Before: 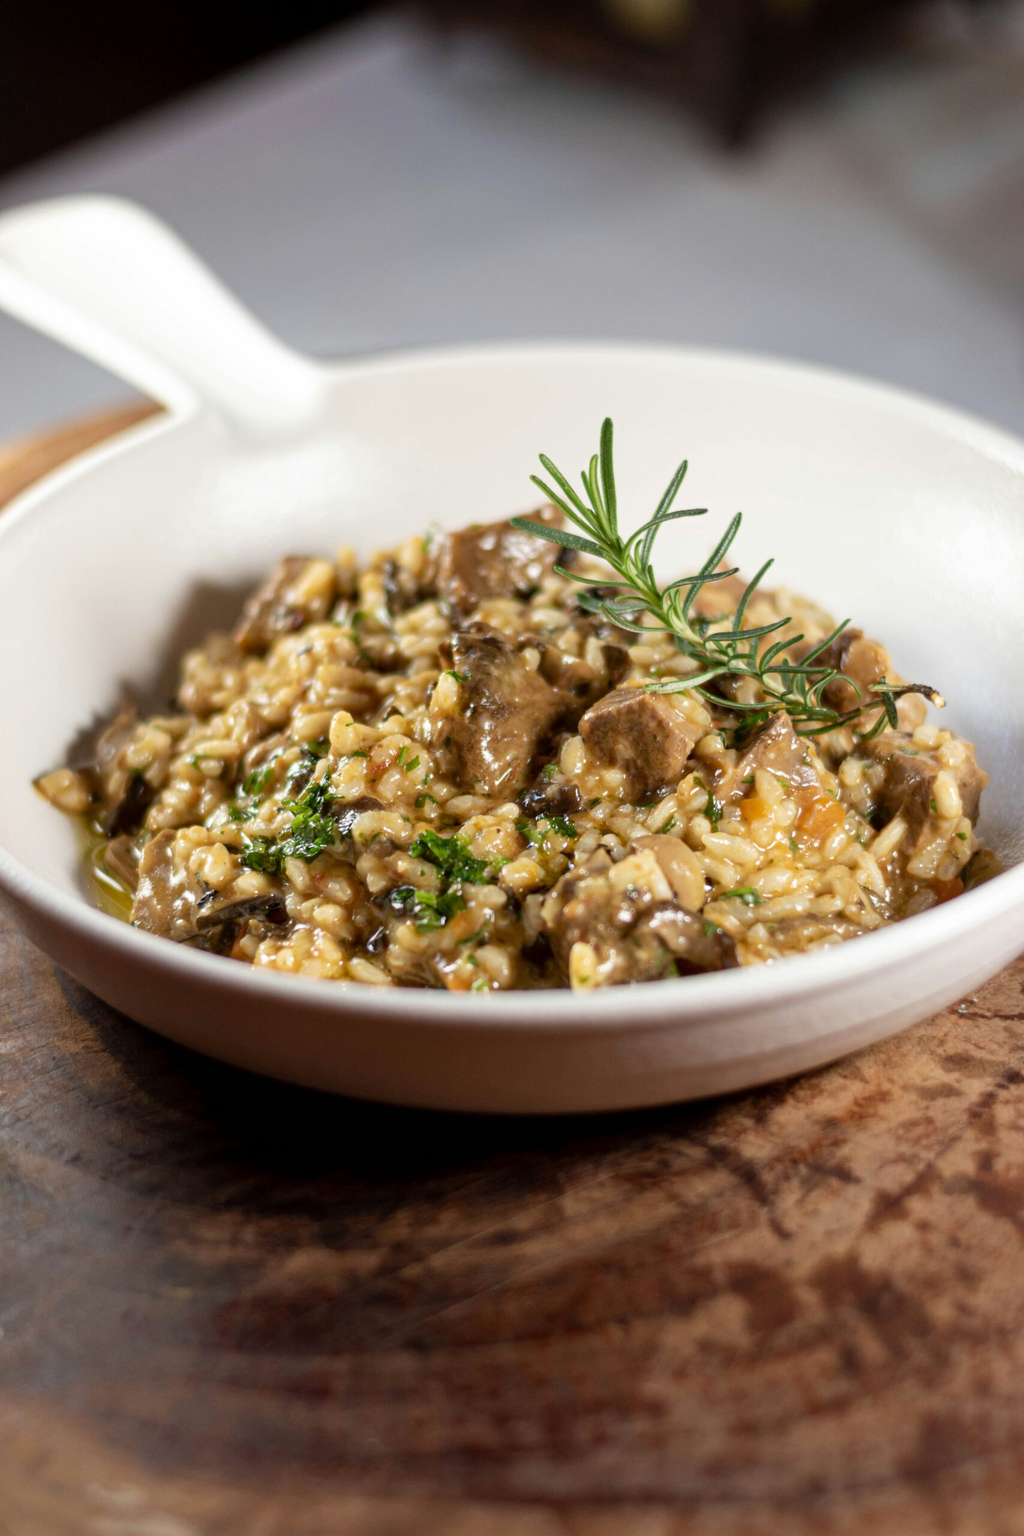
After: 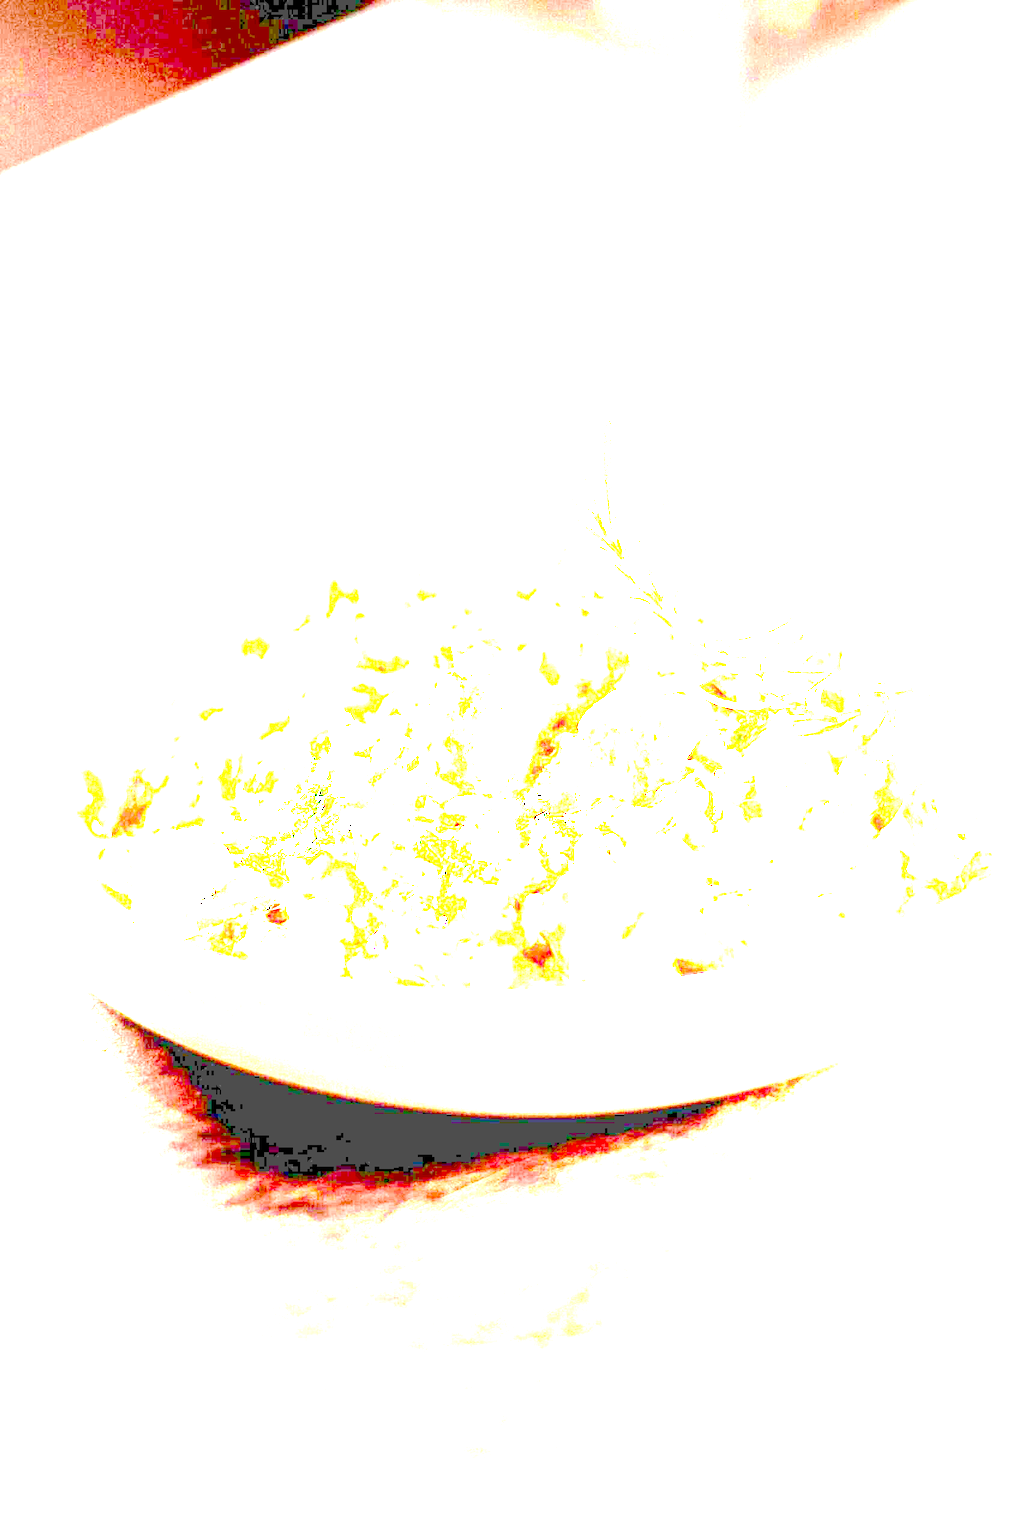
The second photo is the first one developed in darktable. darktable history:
exposure: exposure 7.926 EV, compensate highlight preservation false
